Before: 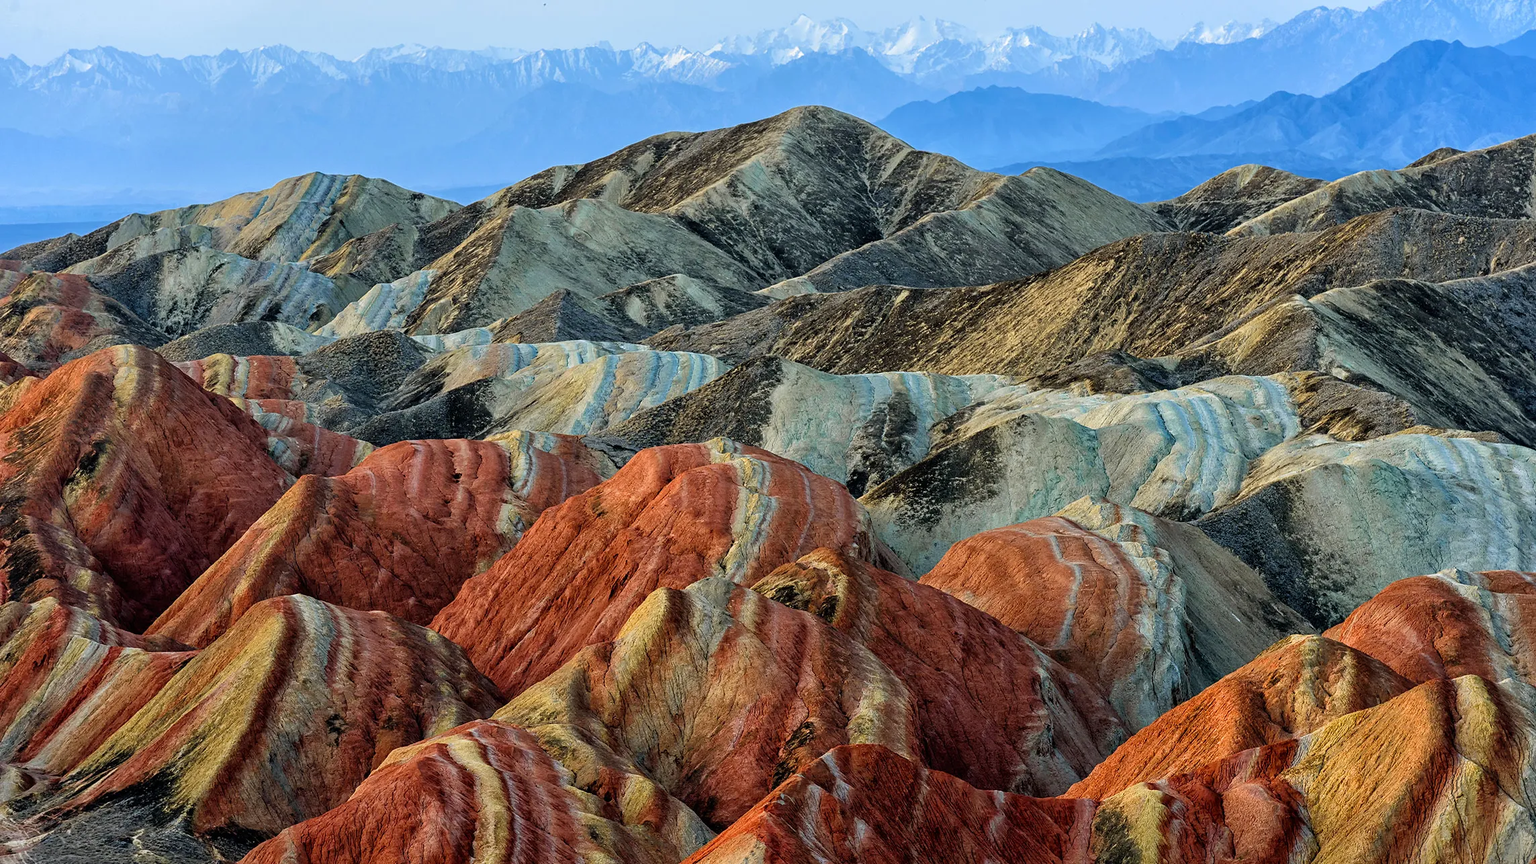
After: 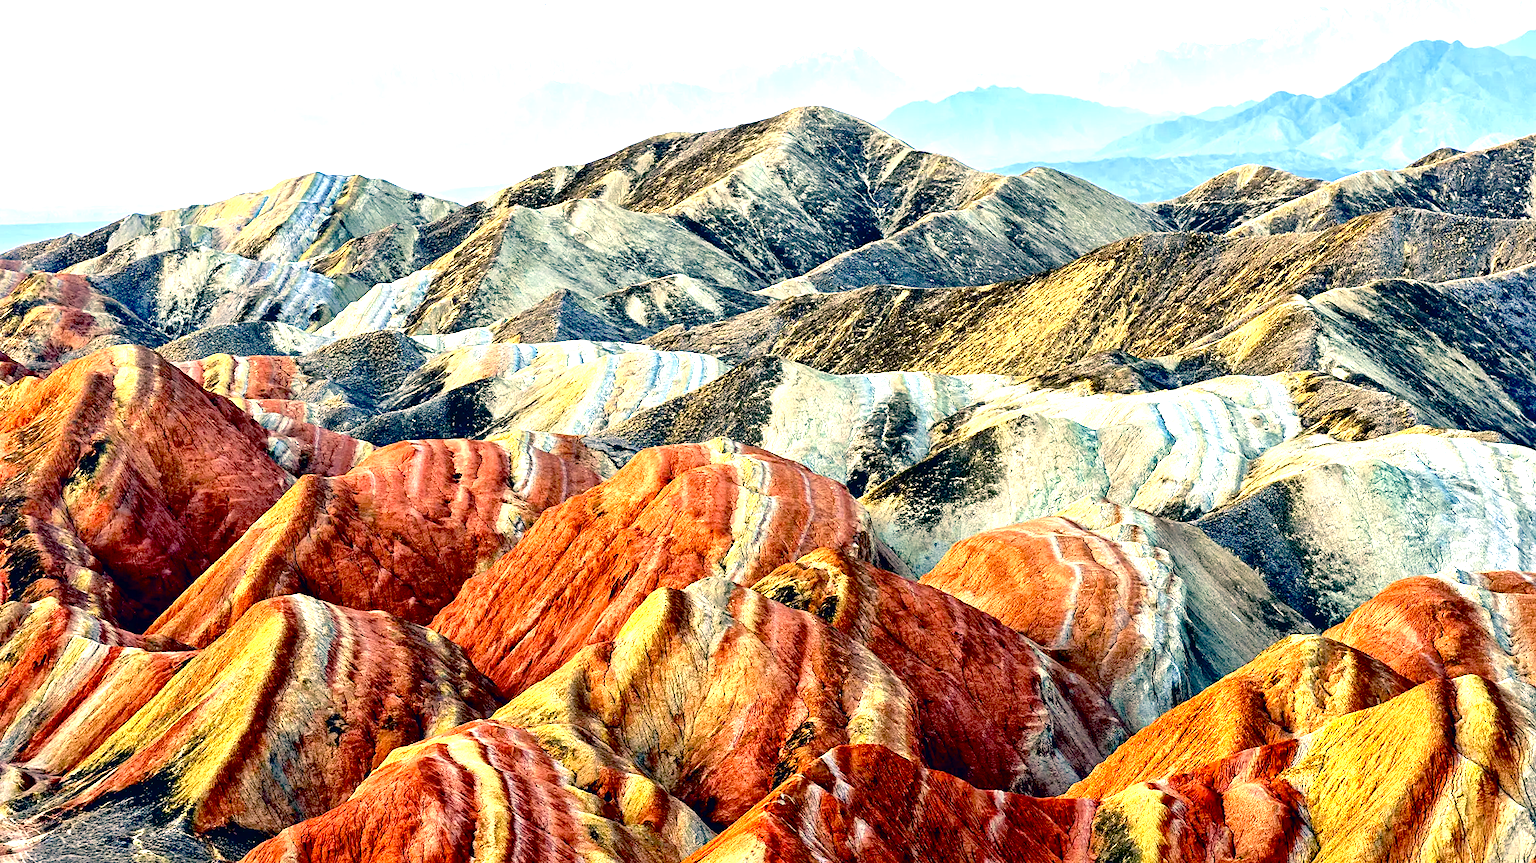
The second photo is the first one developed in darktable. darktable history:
color correction: highlights a* 10.32, highlights b* 14.66, shadows a* -9.59, shadows b* -15.02
local contrast: mode bilateral grid, contrast 20, coarseness 50, detail 130%, midtone range 0.2
exposure: black level correction 0.016, exposure 1.774 EV, compensate highlight preservation false
